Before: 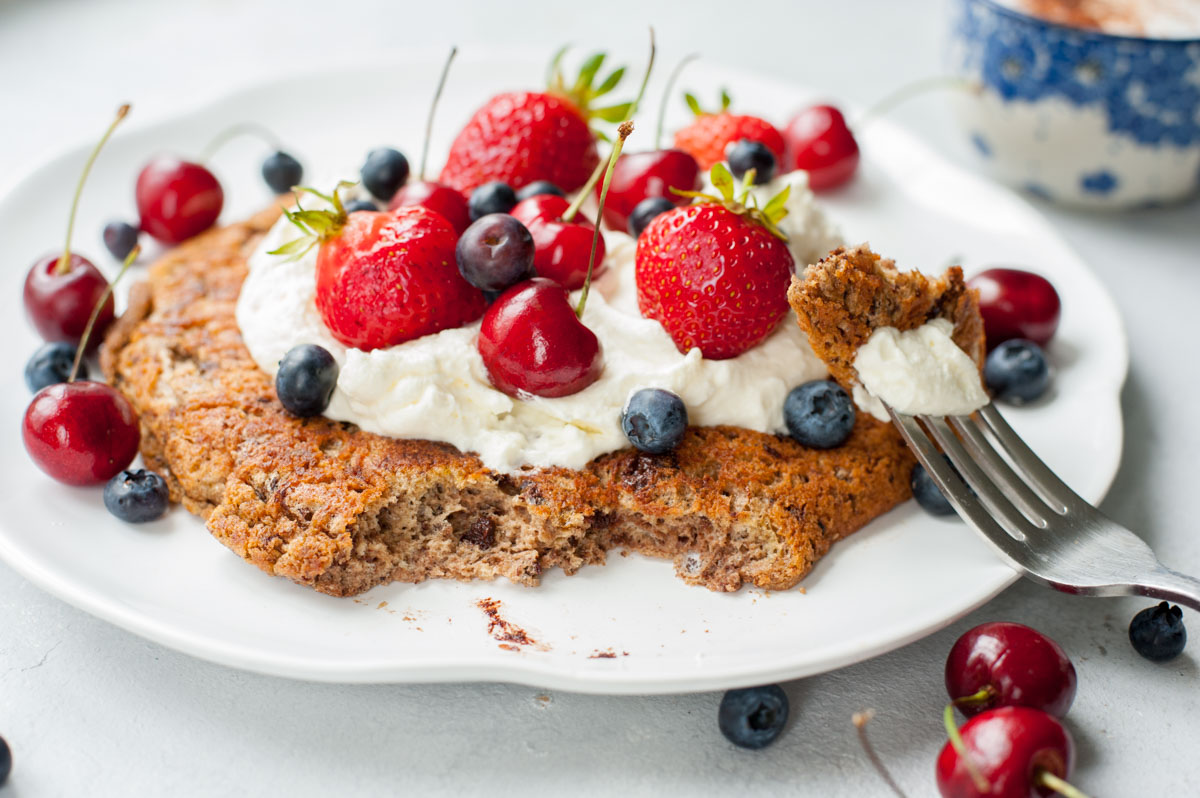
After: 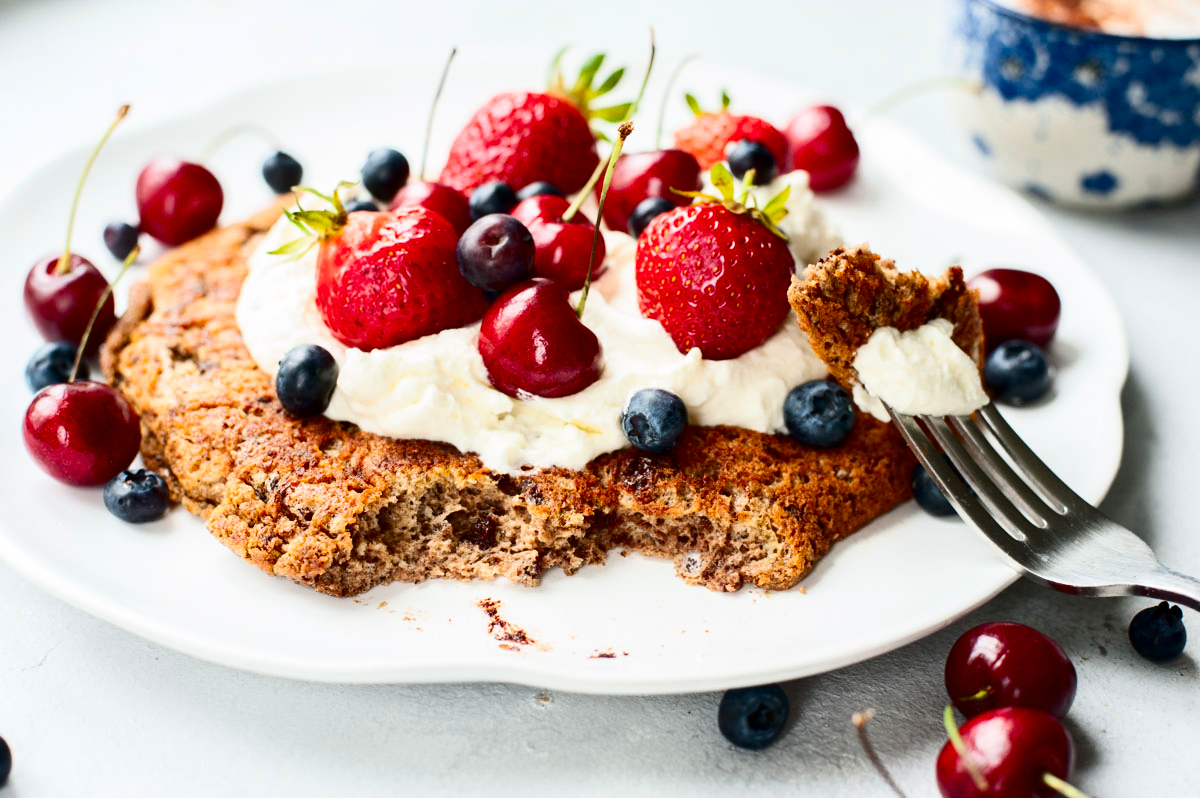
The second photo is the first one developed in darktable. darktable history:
contrast brightness saturation: contrast 0.33, brightness -0.079, saturation 0.166
